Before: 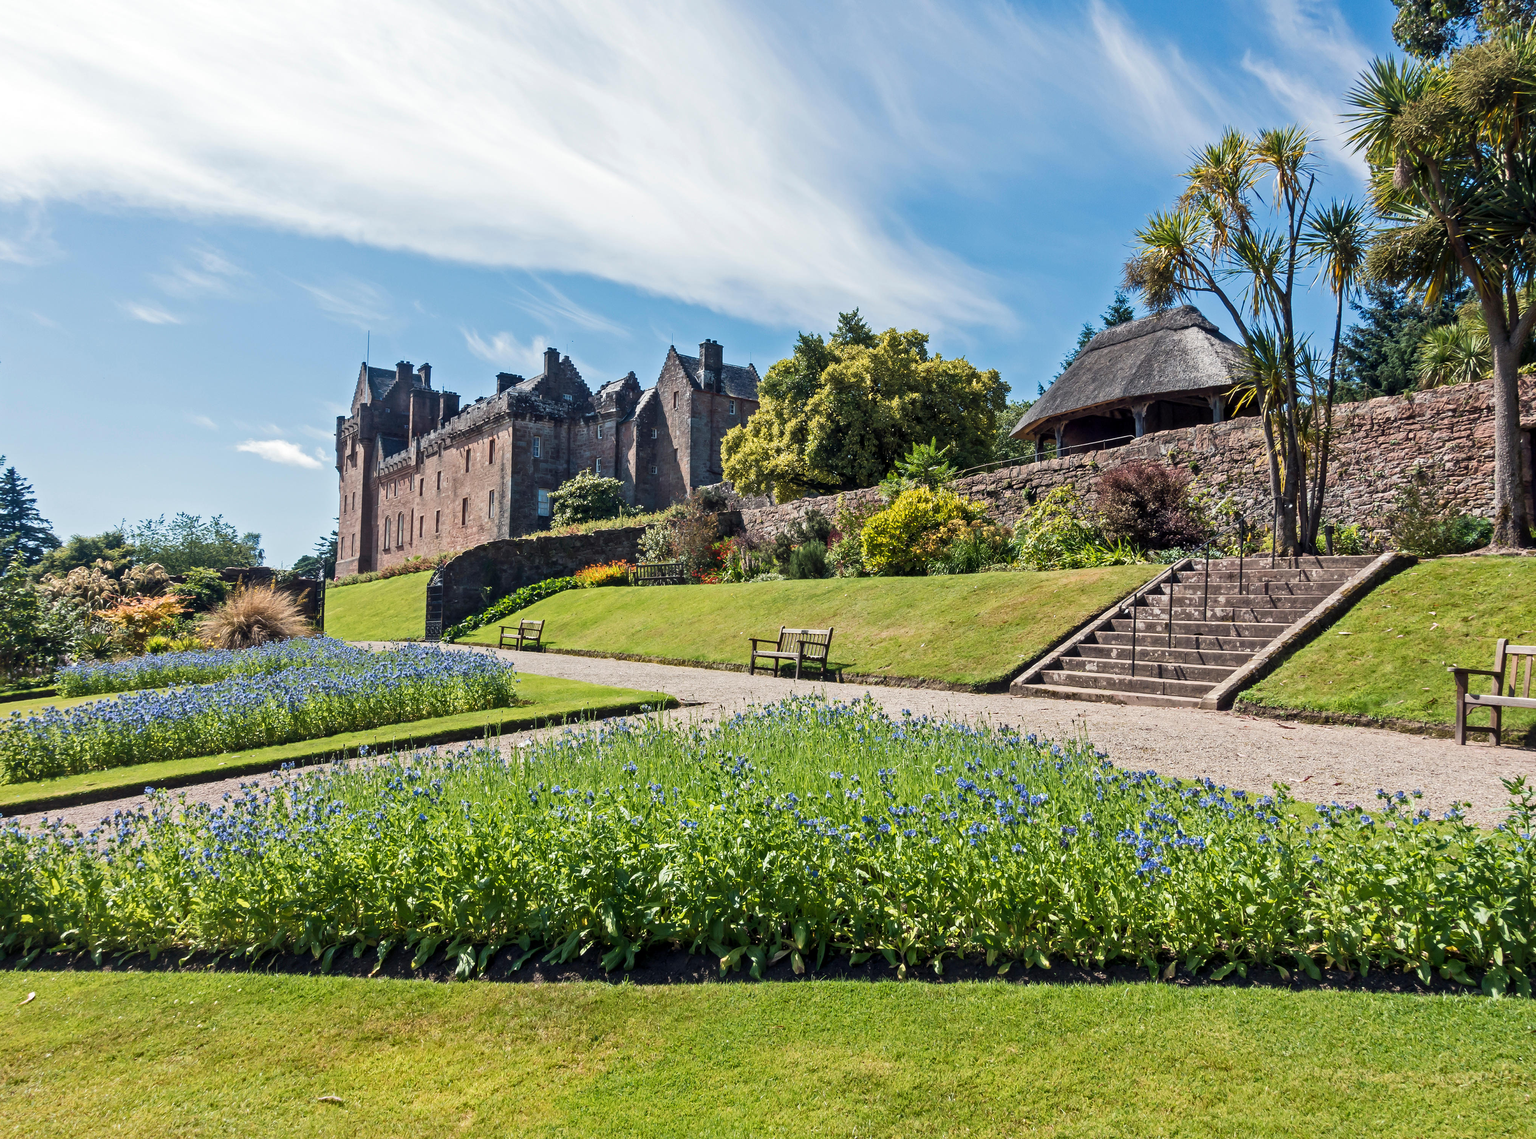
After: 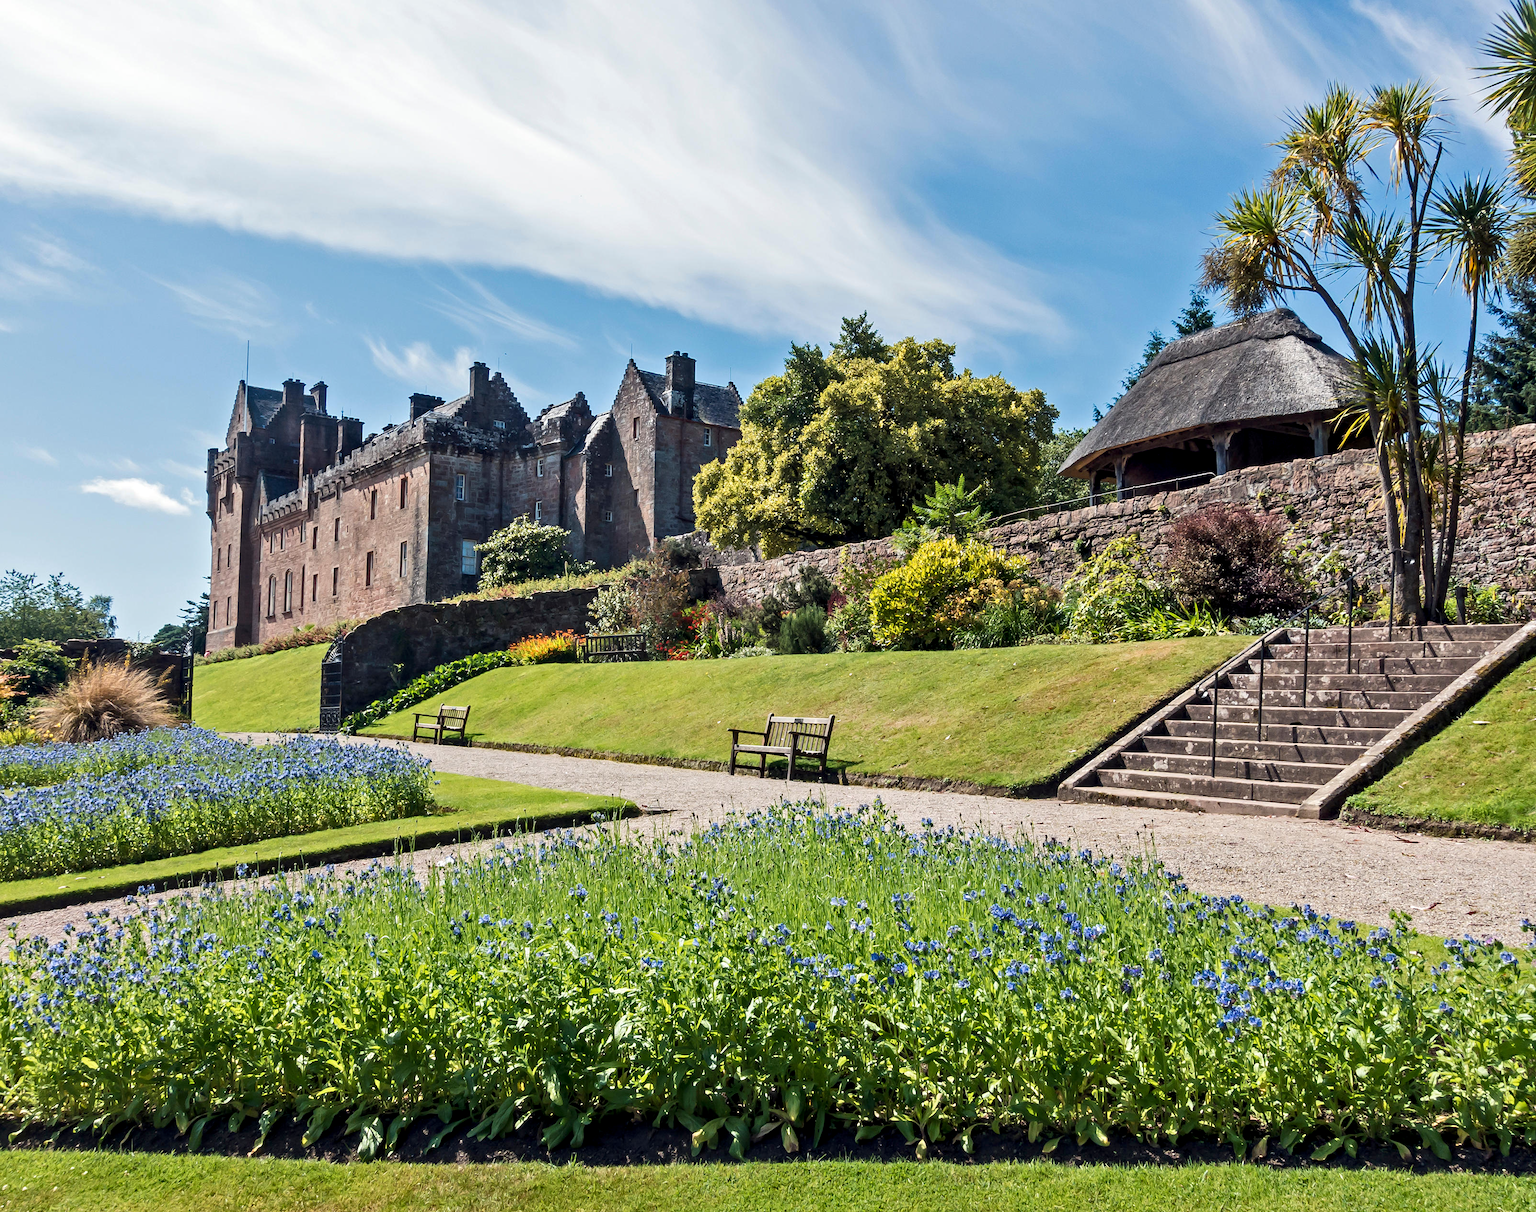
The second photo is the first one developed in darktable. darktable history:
contrast equalizer: octaves 7, y [[0.6 ×6], [0.55 ×6], [0 ×6], [0 ×6], [0 ×6]], mix 0.2
crop: left 11.225%, top 5.381%, right 9.565%, bottom 10.314%
